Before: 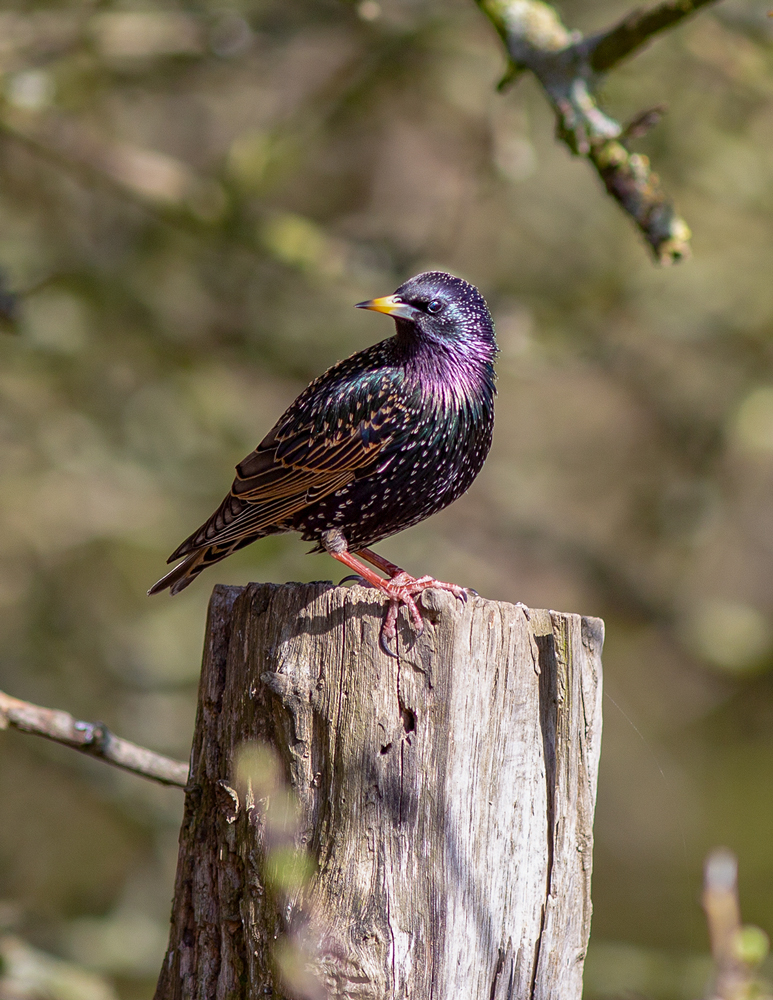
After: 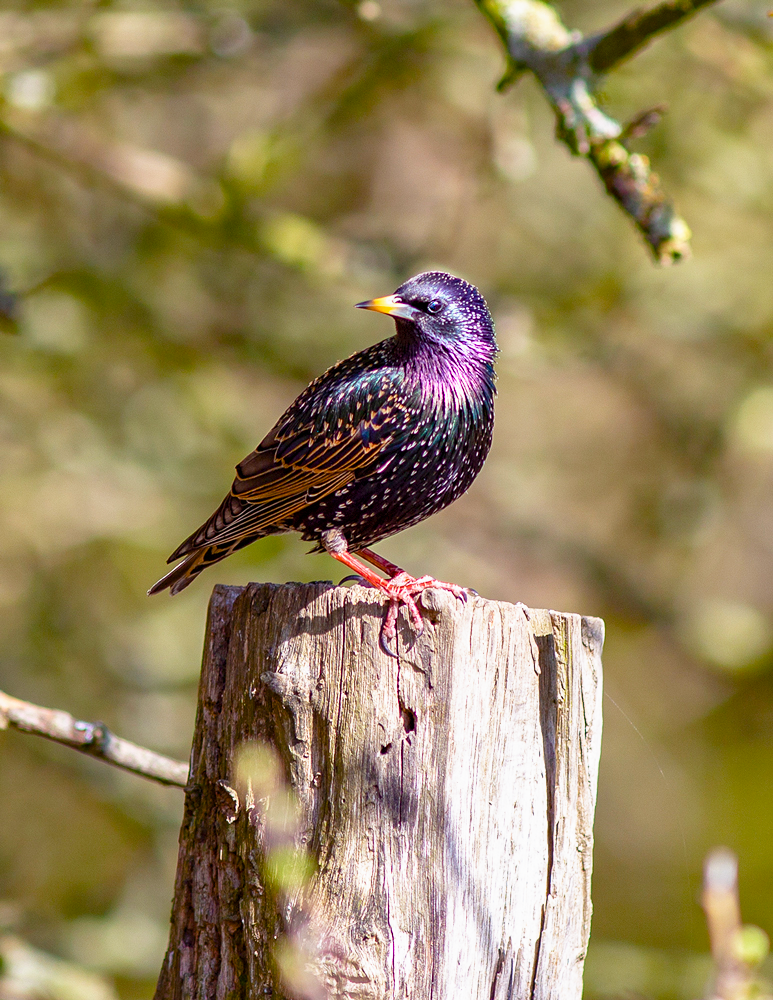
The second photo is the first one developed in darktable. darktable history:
color balance rgb: perceptual saturation grading › global saturation 20%, perceptual saturation grading › highlights -25.852%, perceptual saturation grading › shadows 49.882%
base curve: curves: ch0 [(0, 0) (0.557, 0.834) (1, 1)], preserve colors none
